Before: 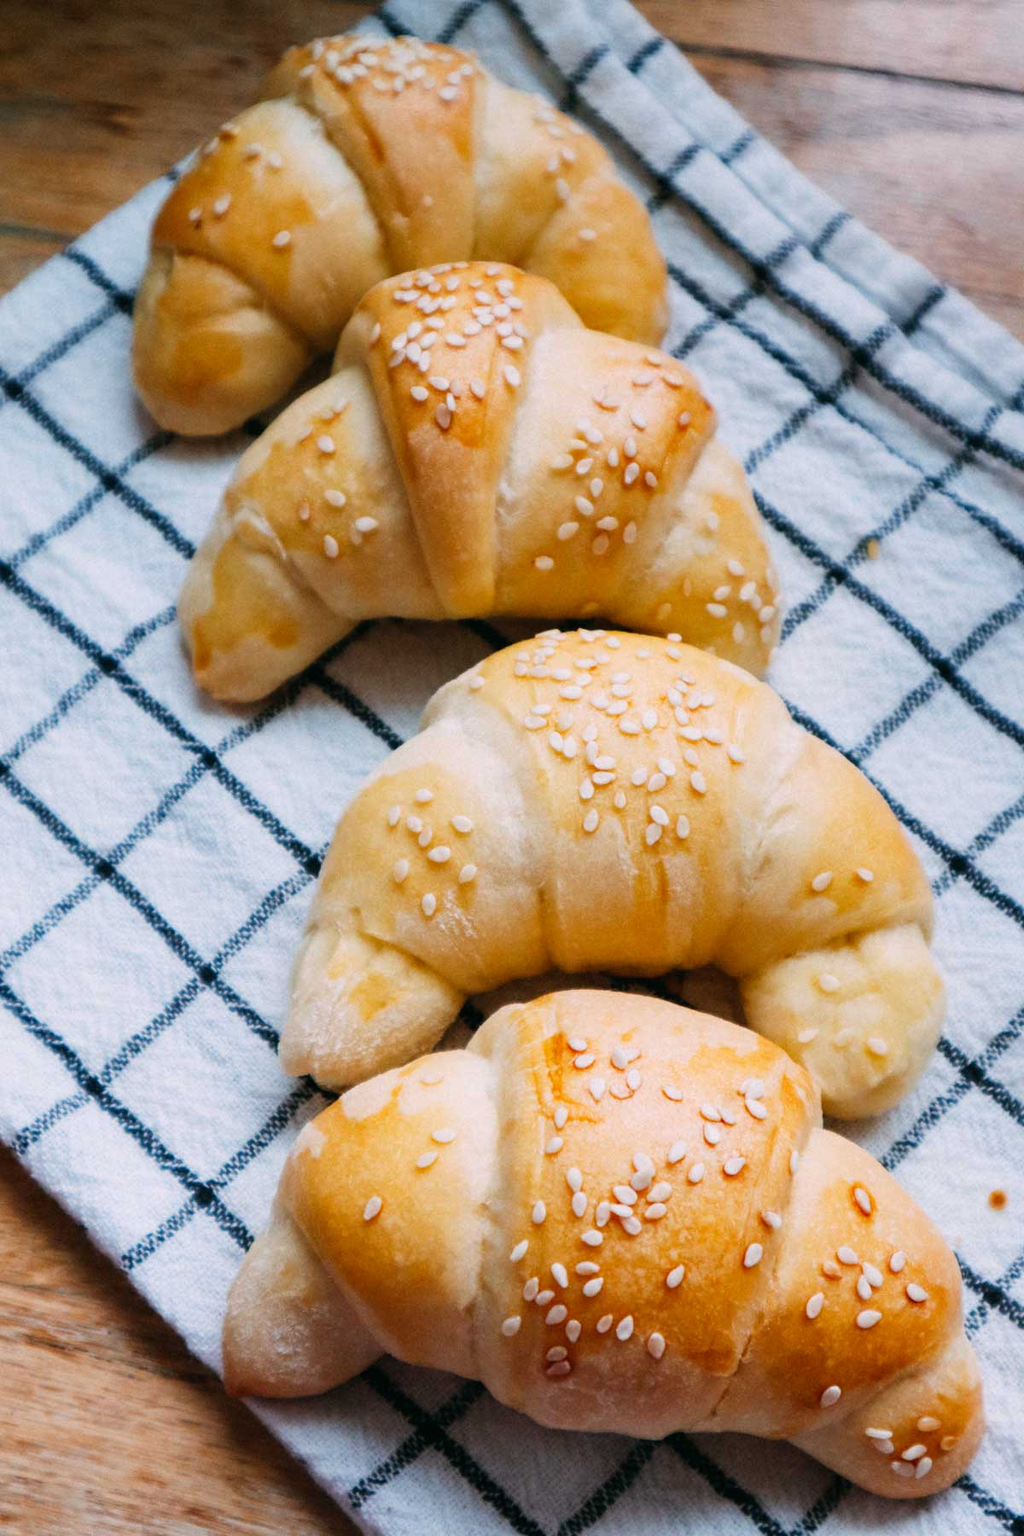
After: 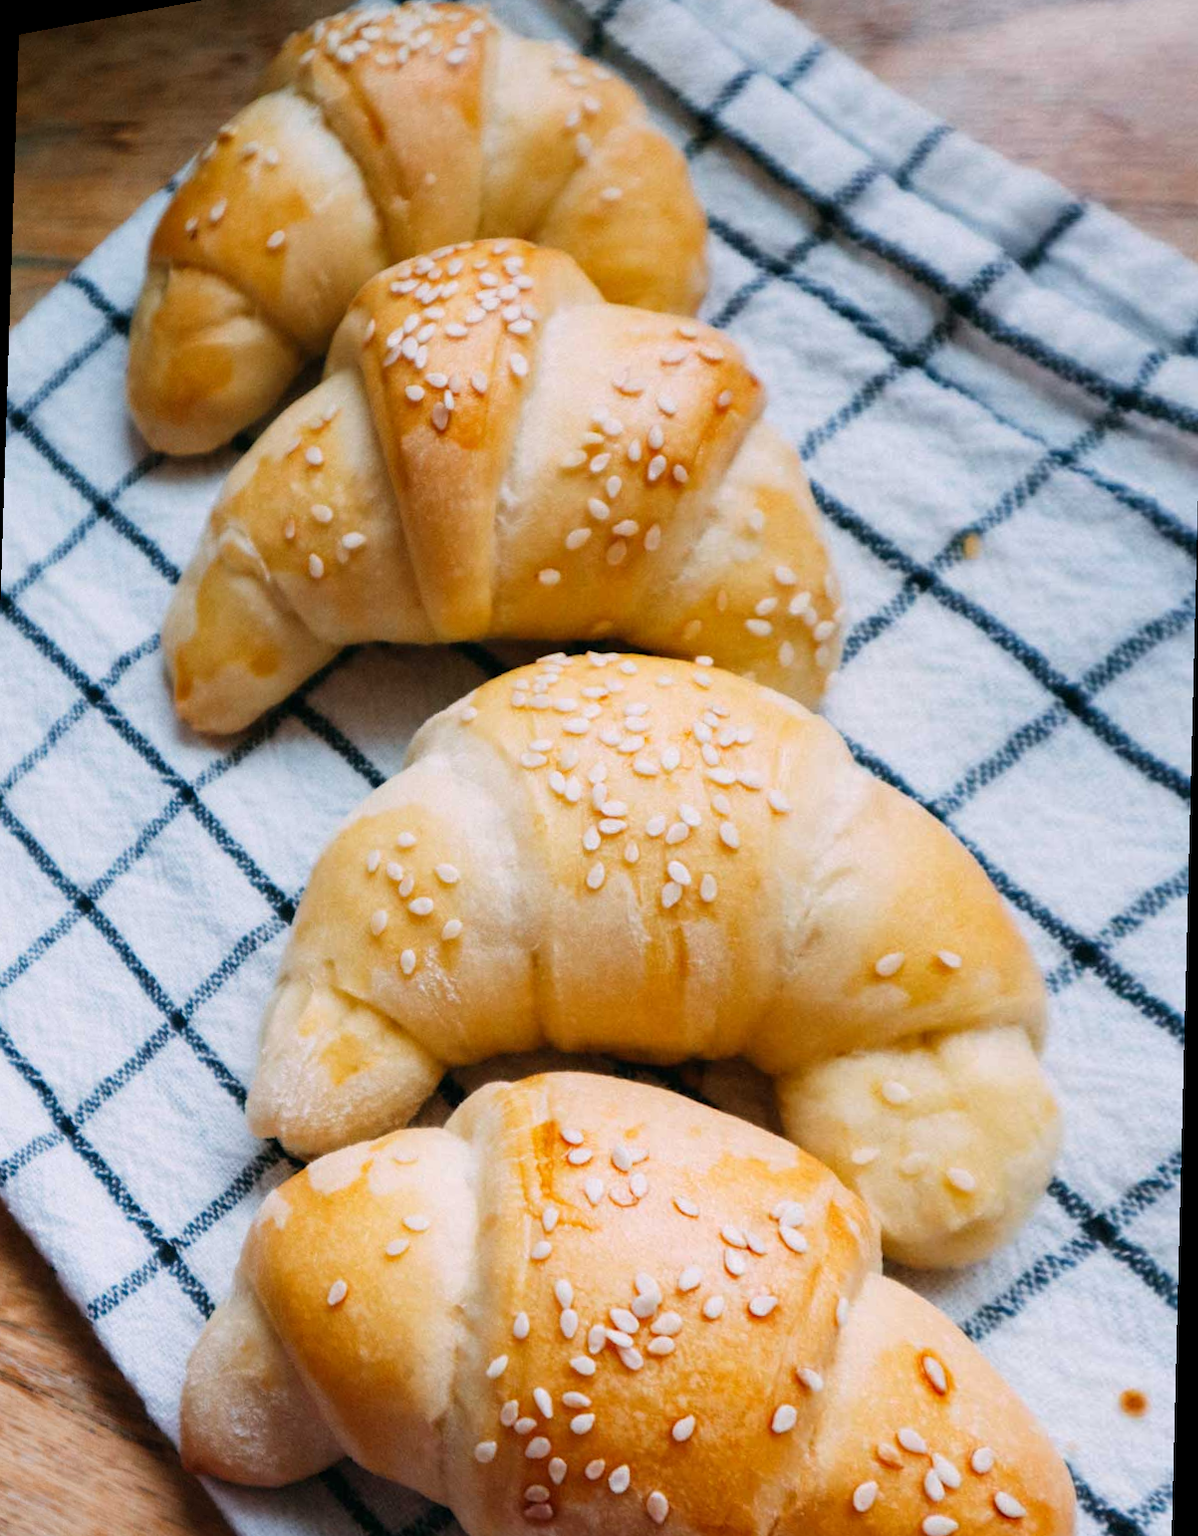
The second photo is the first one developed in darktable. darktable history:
rotate and perspective: rotation 1.69°, lens shift (vertical) -0.023, lens shift (horizontal) -0.291, crop left 0.025, crop right 0.988, crop top 0.092, crop bottom 0.842
